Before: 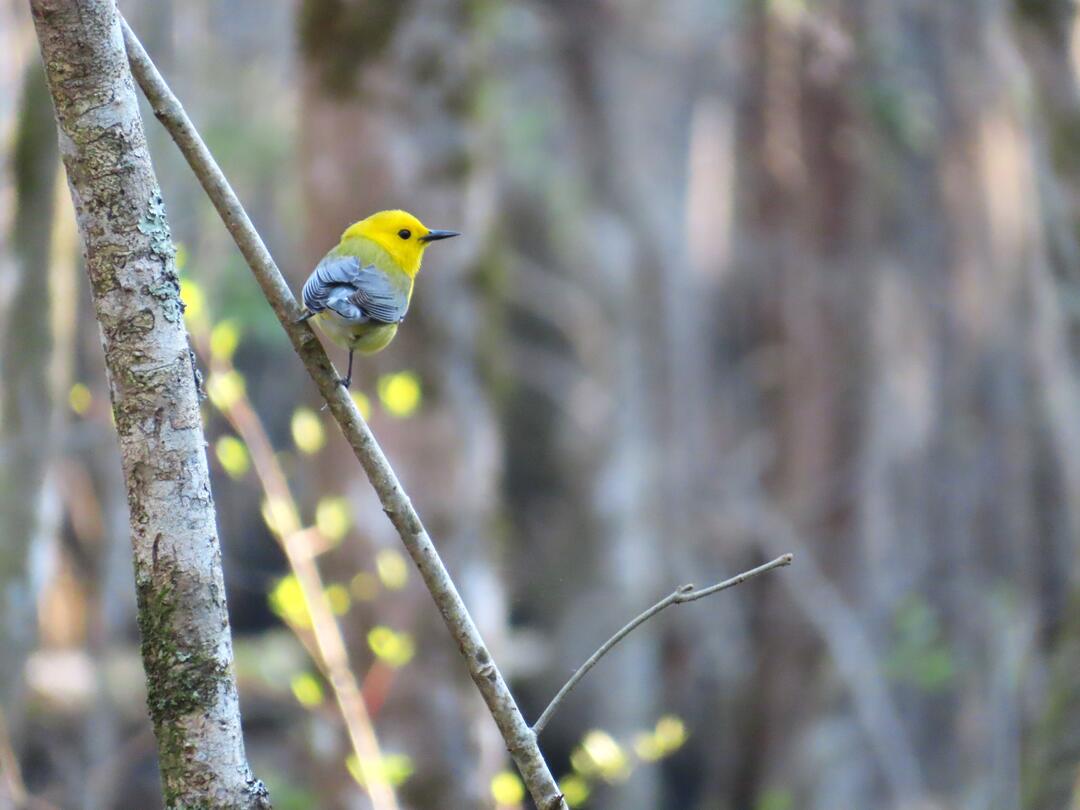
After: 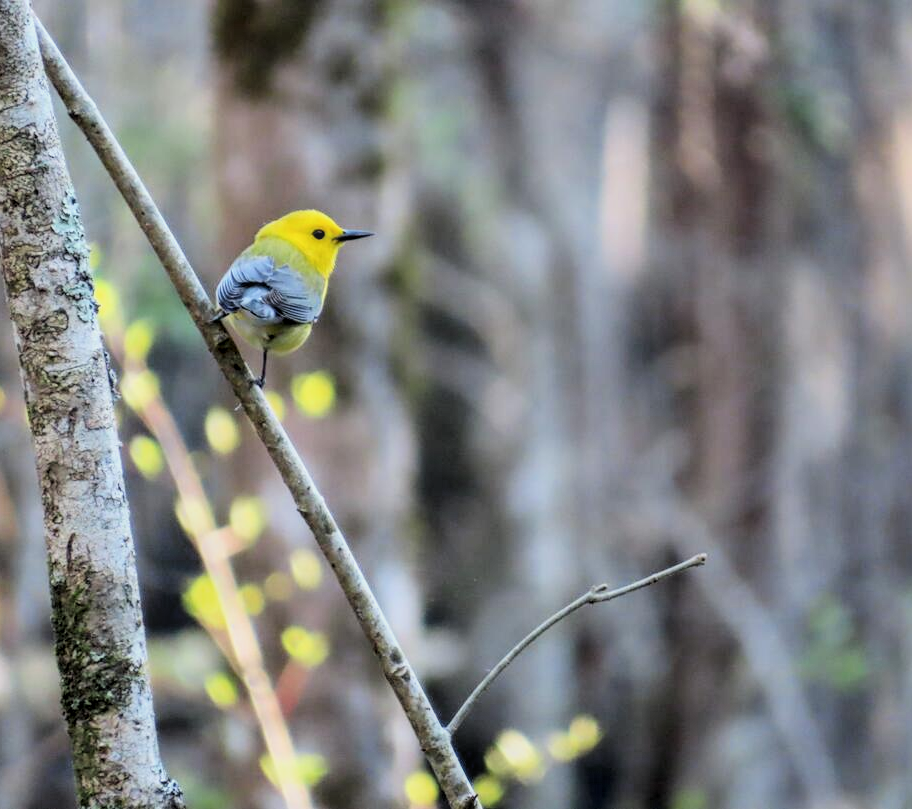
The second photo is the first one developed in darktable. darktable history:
filmic rgb: black relative exposure -5.02 EV, white relative exposure 3.98 EV, hardness 2.89, contrast 1.297, color science v6 (2022)
local contrast: on, module defaults
crop: left 7.968%, right 7.519%
